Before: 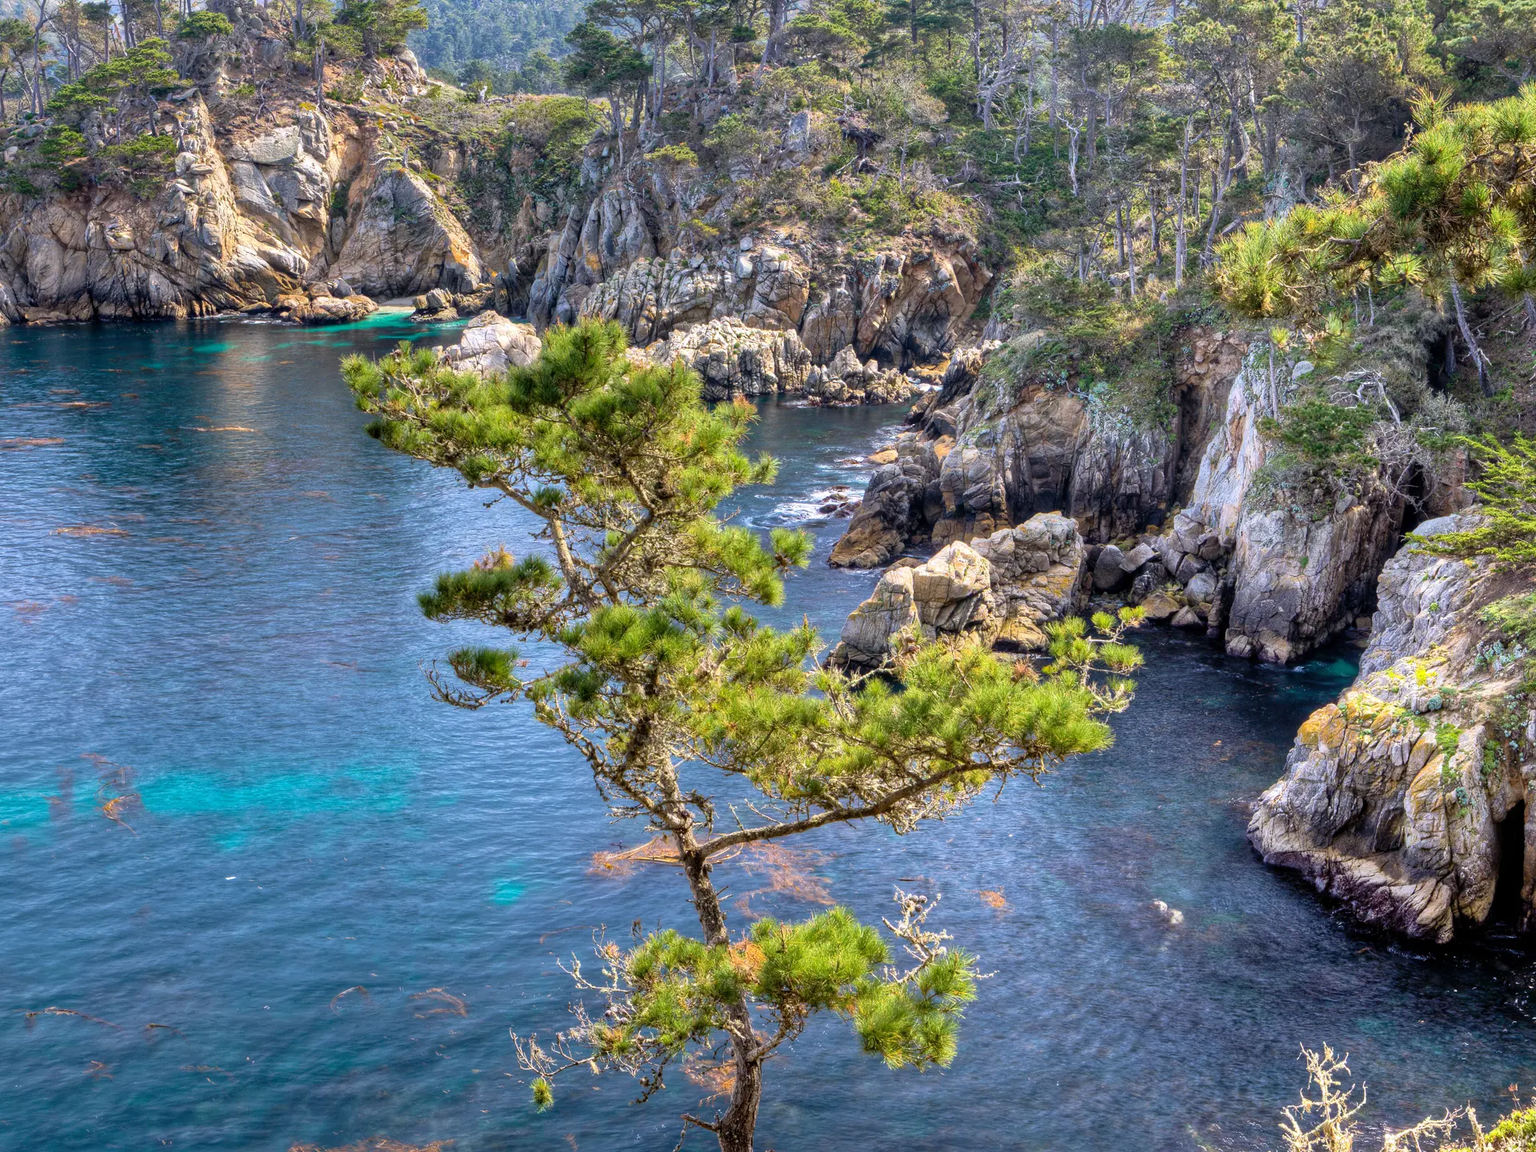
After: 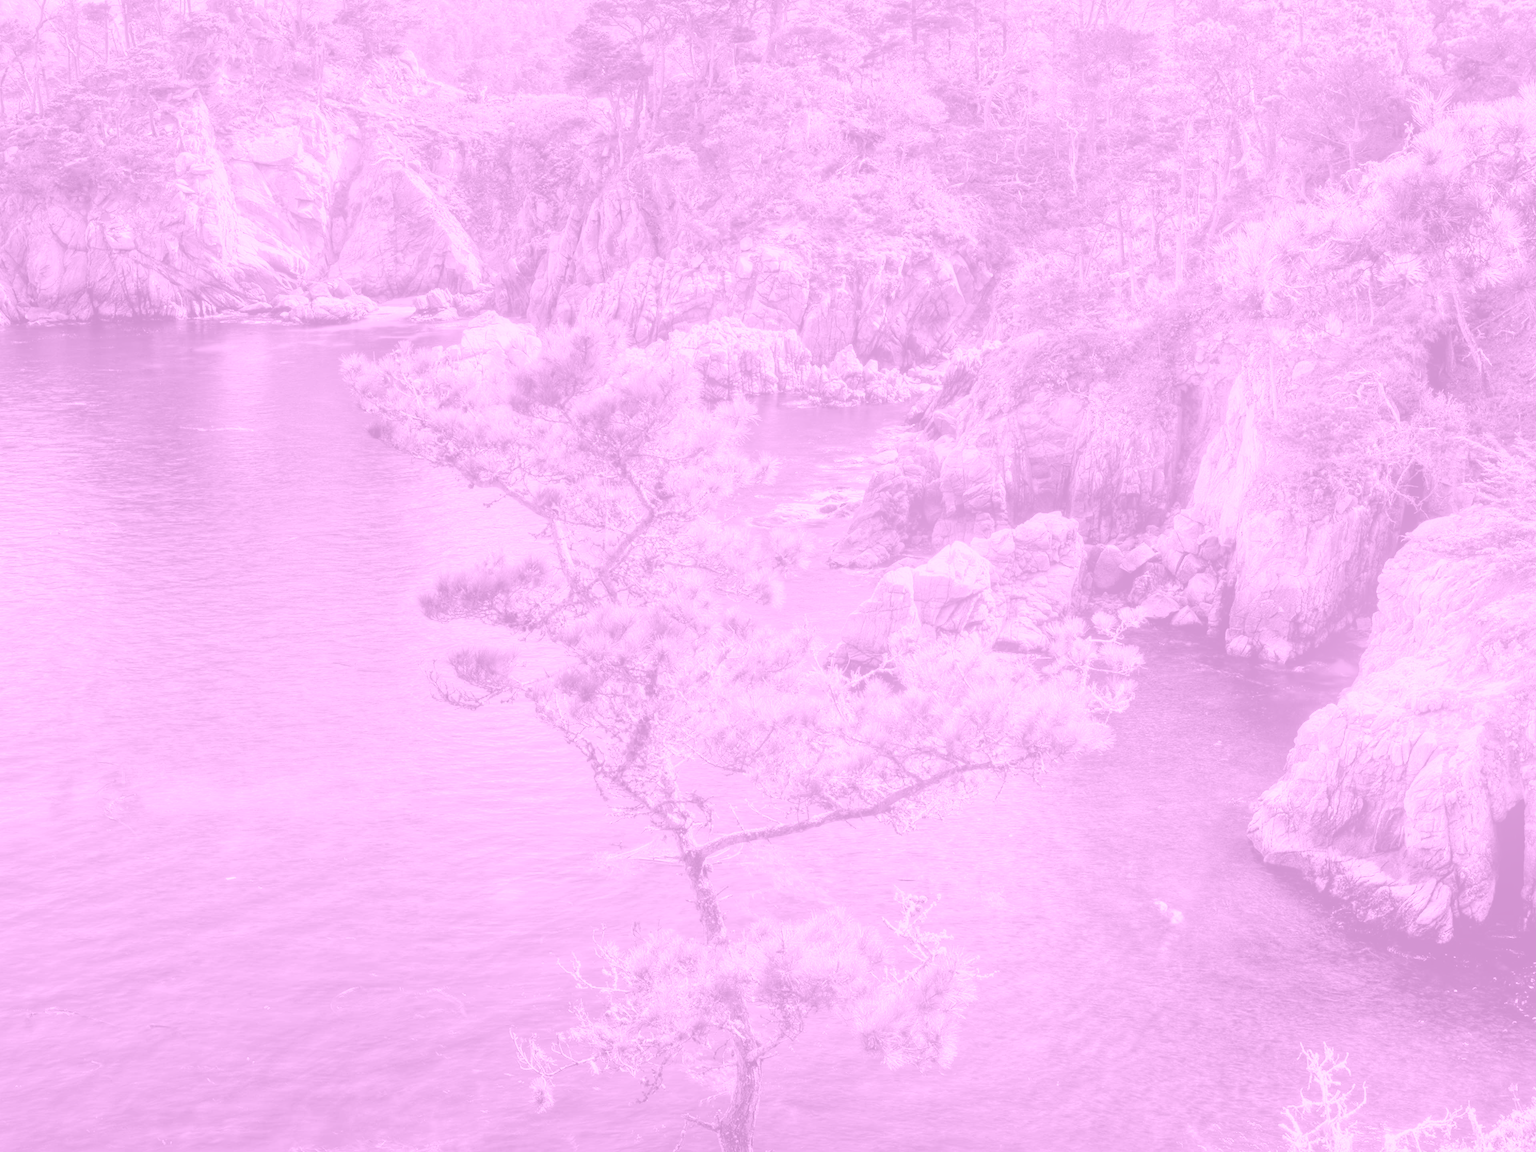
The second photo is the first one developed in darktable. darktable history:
bloom: on, module defaults
colorize: hue 331.2°, saturation 75%, source mix 30.28%, lightness 70.52%, version 1
